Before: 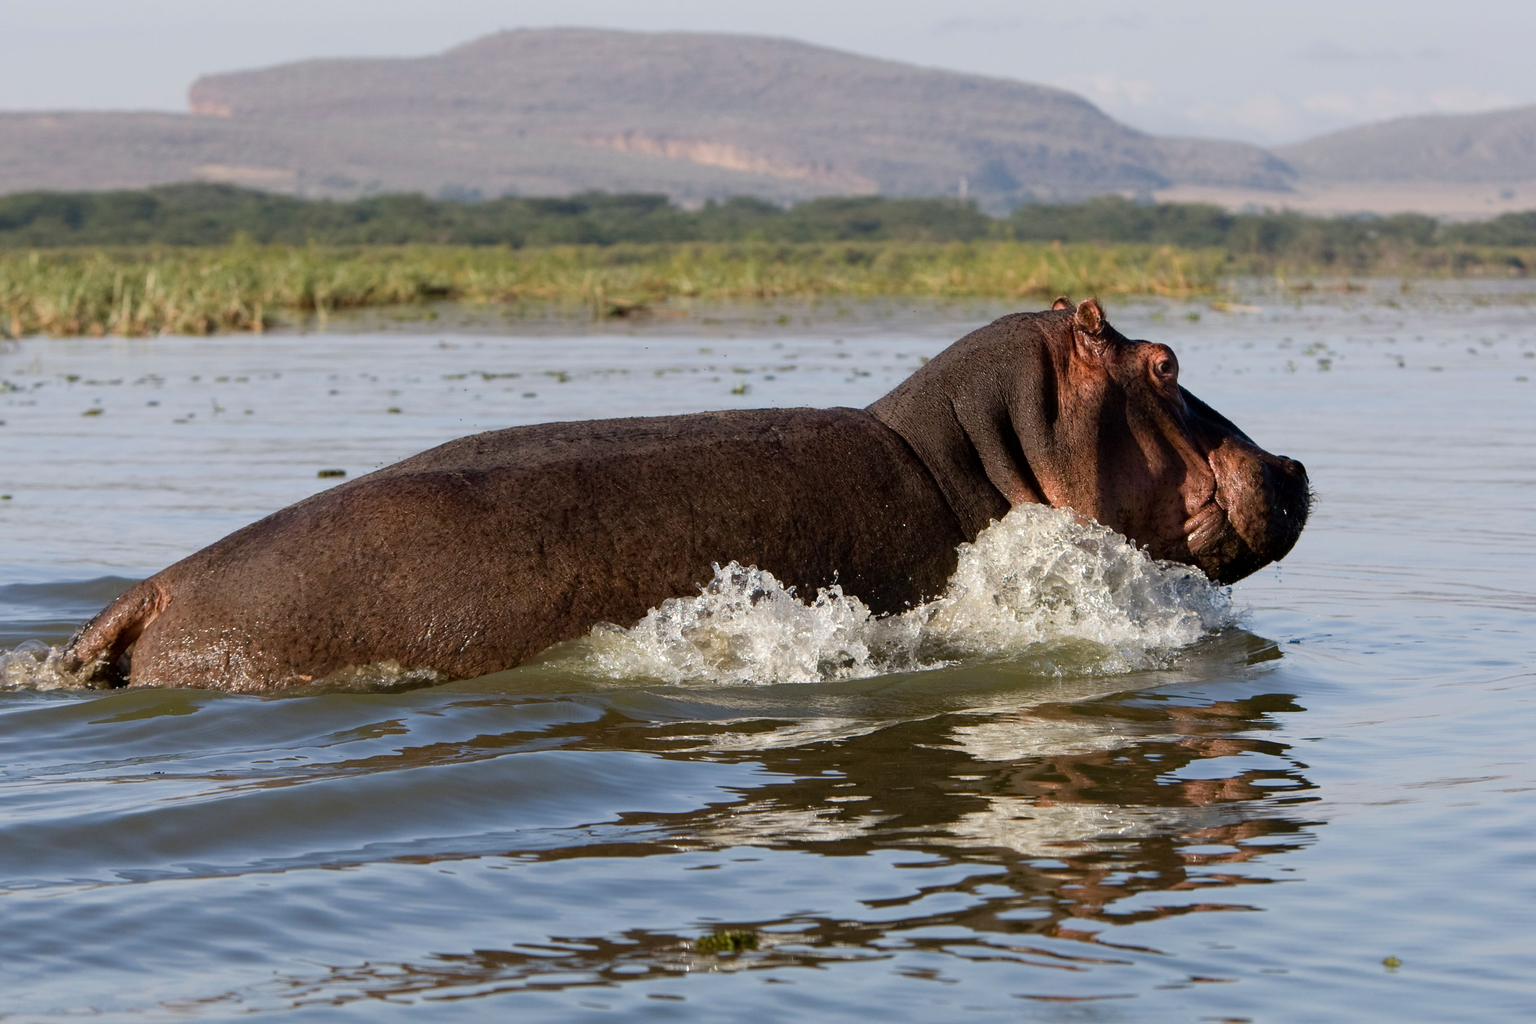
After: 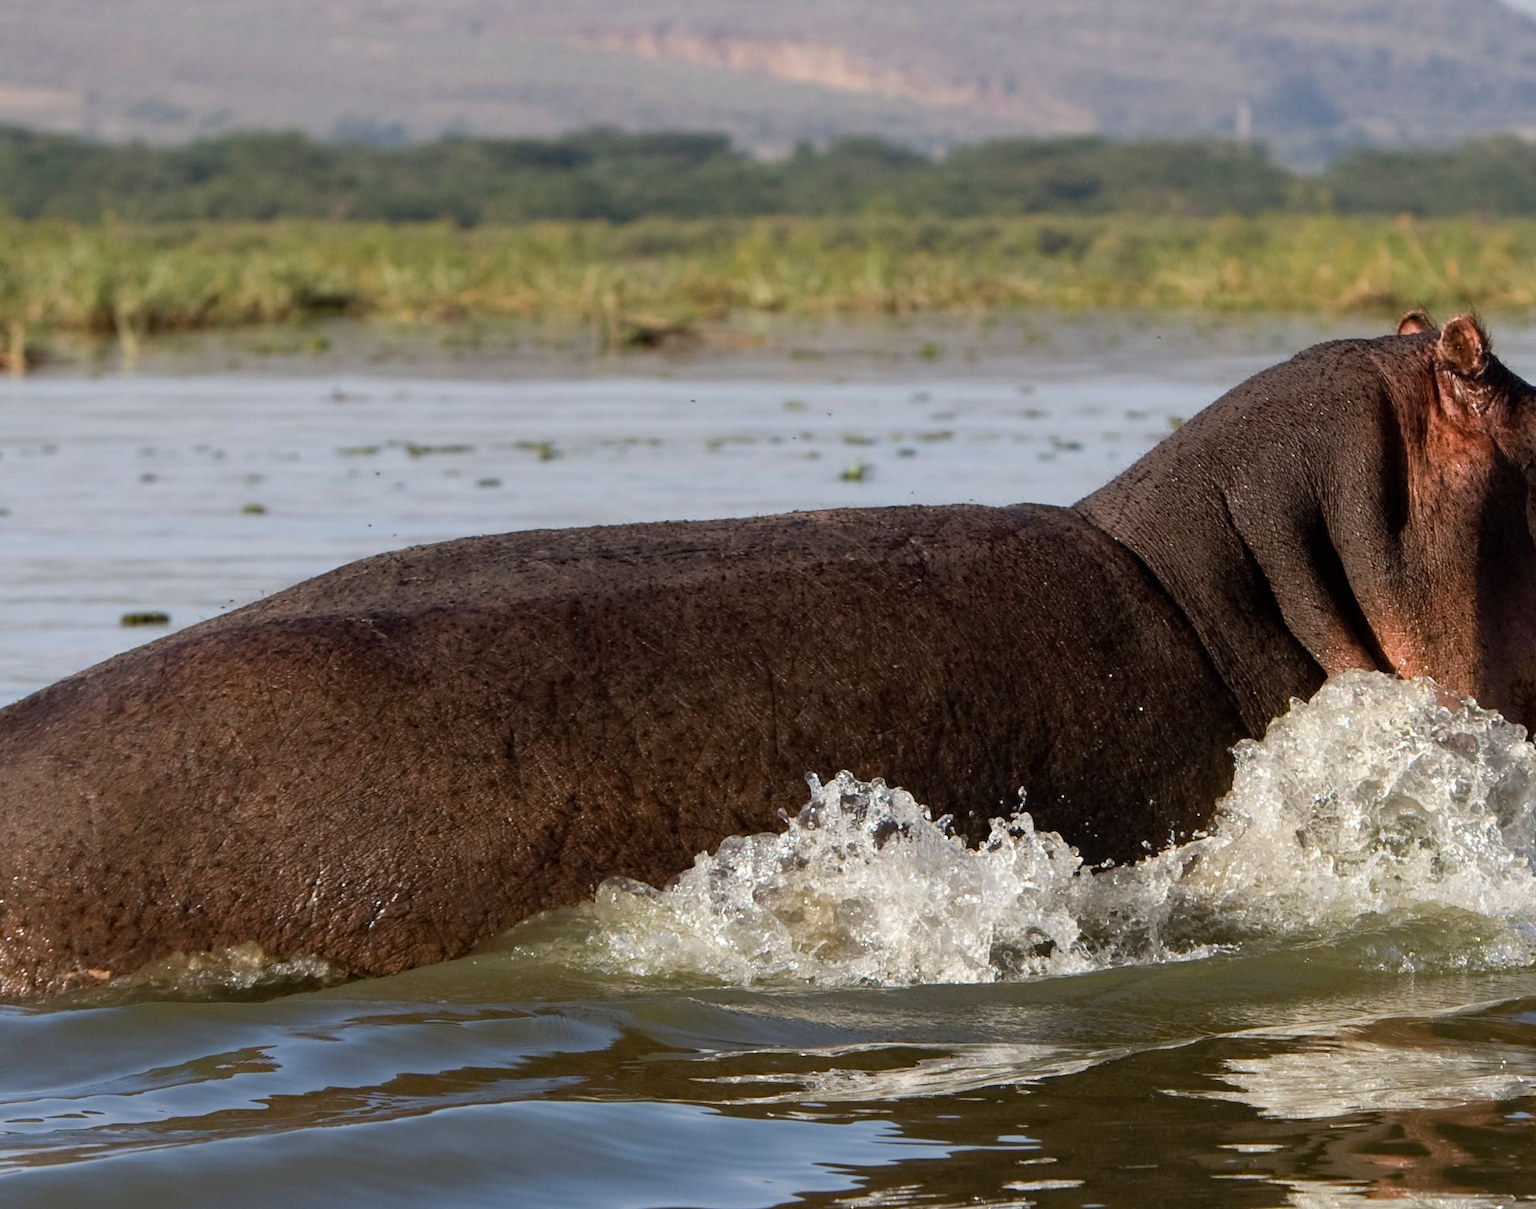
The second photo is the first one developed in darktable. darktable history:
crop: left 16.176%, top 11.521%, right 26.214%, bottom 20.523%
